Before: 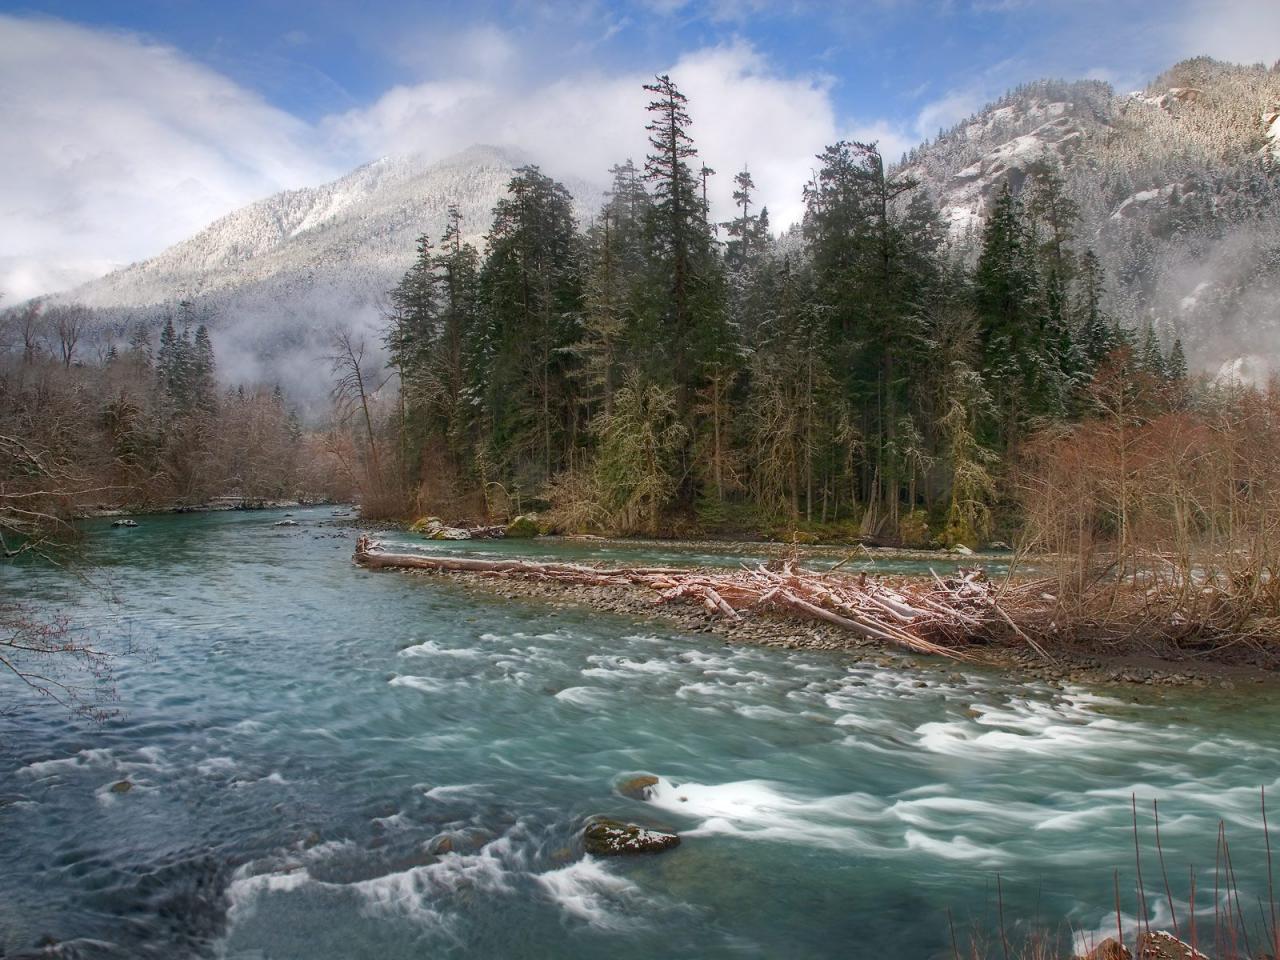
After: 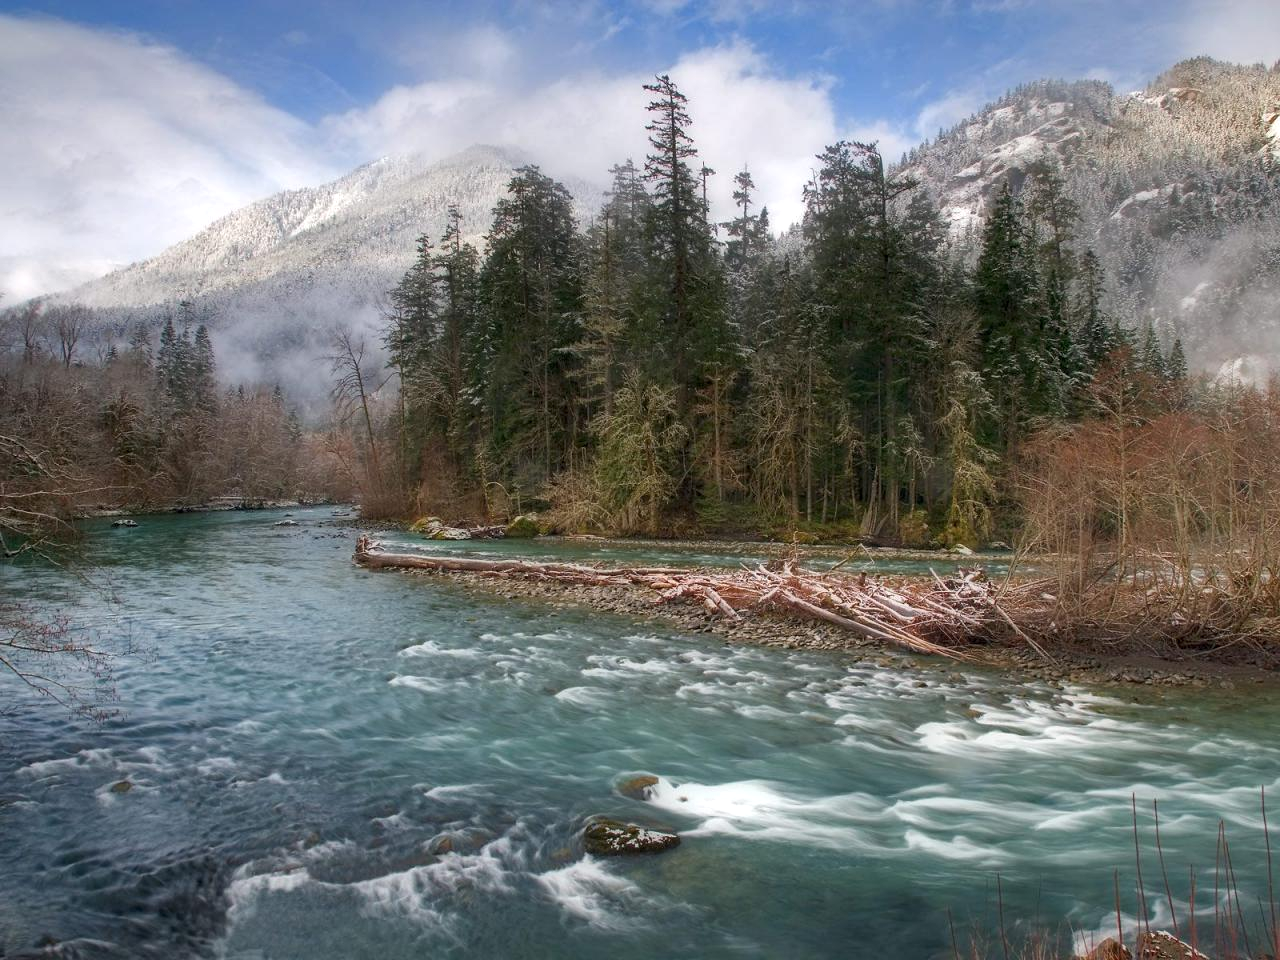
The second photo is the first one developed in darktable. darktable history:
local contrast: highlights 106%, shadows 97%, detail 120%, midtone range 0.2
